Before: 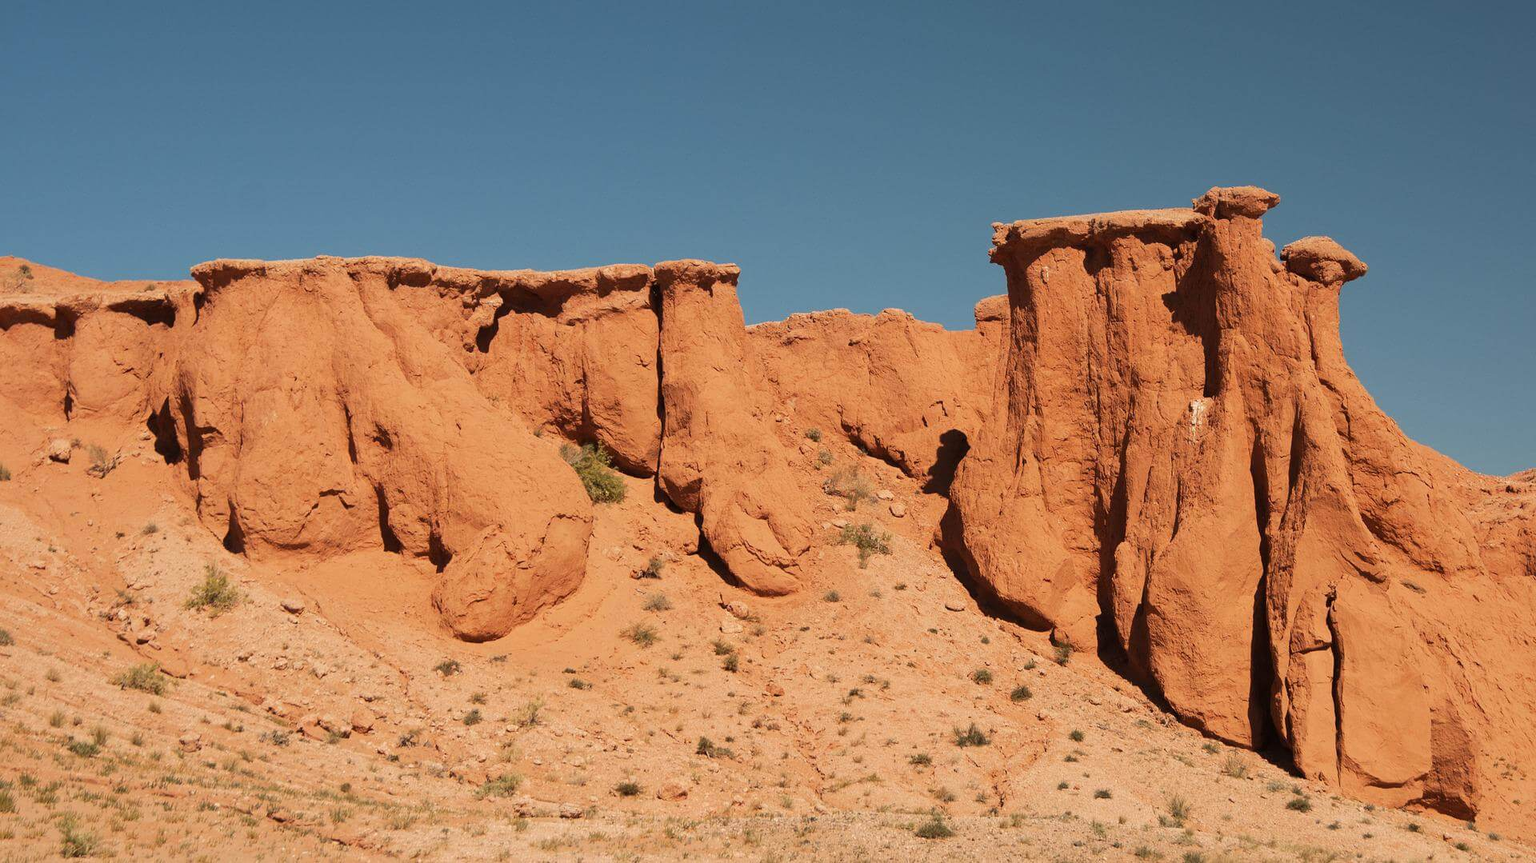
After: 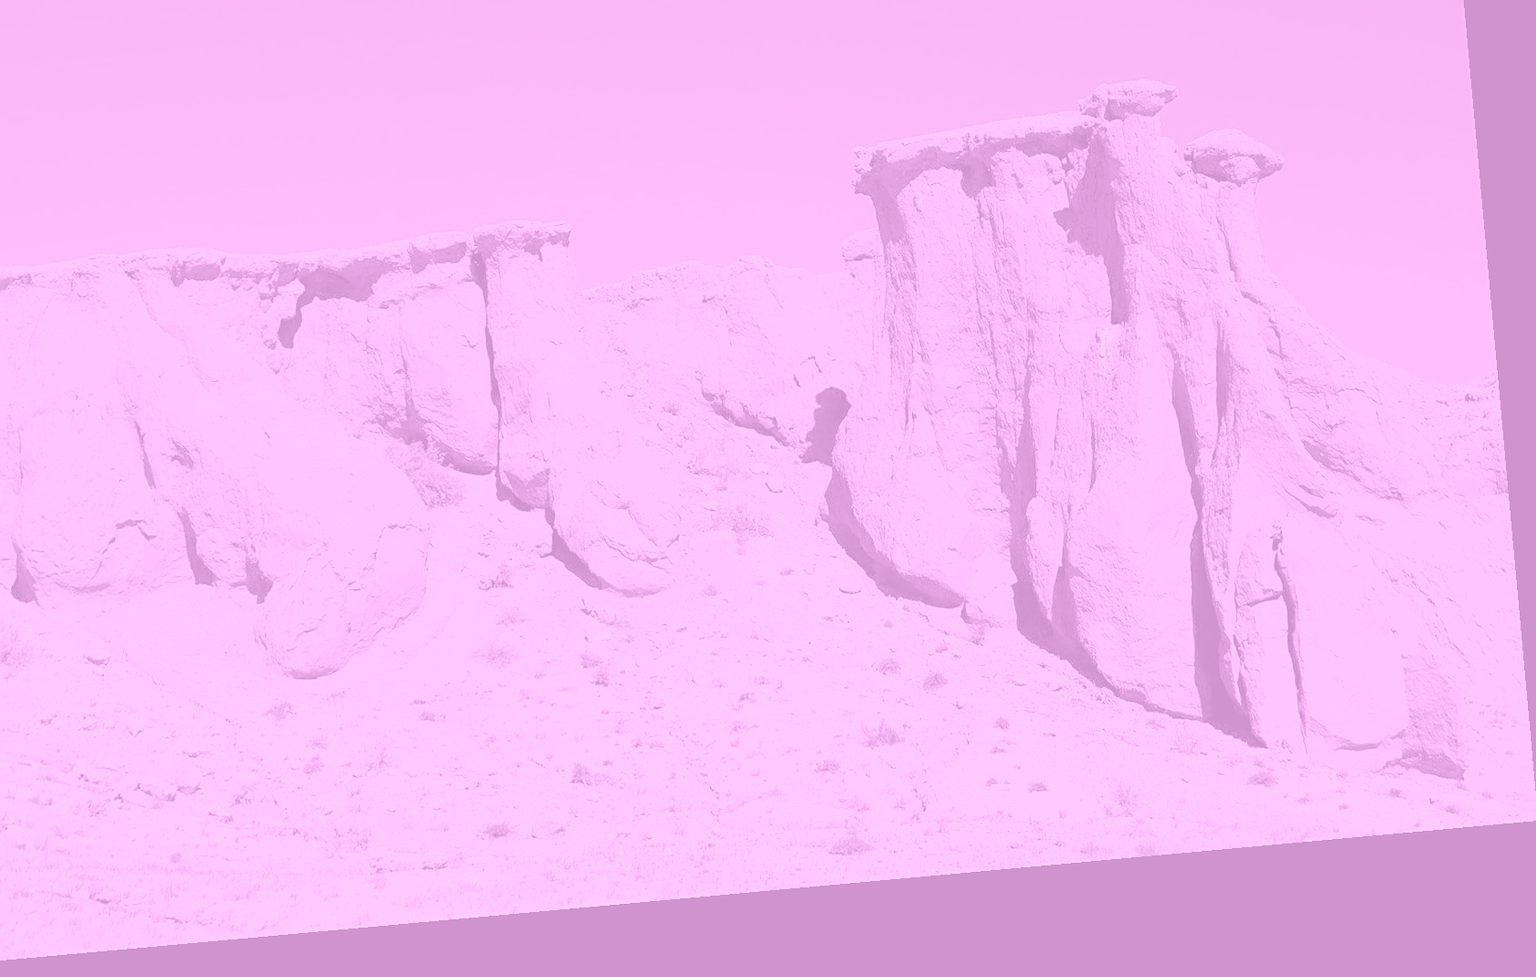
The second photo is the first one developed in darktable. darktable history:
crop: left 16.315%, top 14.246%
rotate and perspective: rotation -5.2°, automatic cropping off
sharpen: on, module defaults
filmic rgb: black relative exposure -6.59 EV, white relative exposure 4.71 EV, hardness 3.13, contrast 0.805
rgb curve: curves: ch0 [(0, 0) (0.053, 0.068) (0.122, 0.128) (1, 1)]
colorize: hue 331.2°, saturation 75%, source mix 30.28%, lightness 70.52%, version 1
contrast brightness saturation: saturation -0.1
